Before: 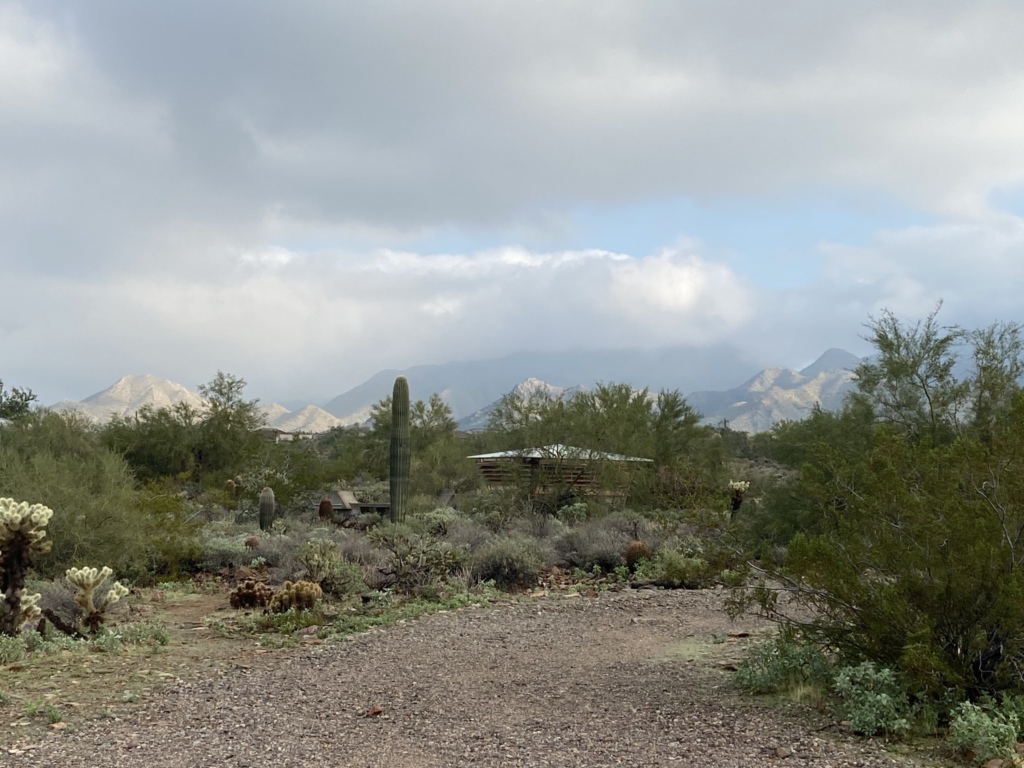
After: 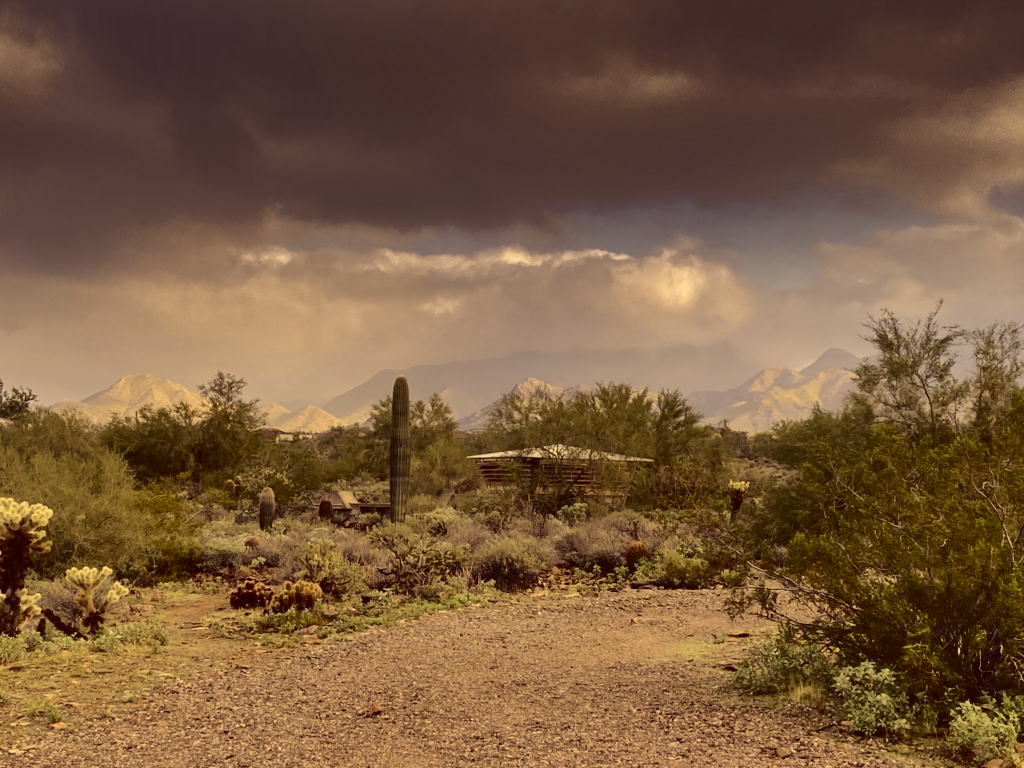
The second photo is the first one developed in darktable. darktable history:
shadows and highlights: radius 123.2, shadows 98.77, white point adjustment -3.17, highlights -99.43, highlights color adjustment 33.04%, soften with gaussian
tone curve: curves: ch0 [(0, 0) (0.003, 0.031) (0.011, 0.033) (0.025, 0.038) (0.044, 0.049) (0.069, 0.059) (0.1, 0.071) (0.136, 0.093) (0.177, 0.142) (0.224, 0.204) (0.277, 0.292) (0.335, 0.387) (0.399, 0.484) (0.468, 0.567) (0.543, 0.643) (0.623, 0.712) (0.709, 0.776) (0.801, 0.837) (0.898, 0.903) (1, 1)], color space Lab, independent channels, preserve colors none
color correction: highlights a* 9.68, highlights b* 38.97, shadows a* 14.42, shadows b* 3.52
